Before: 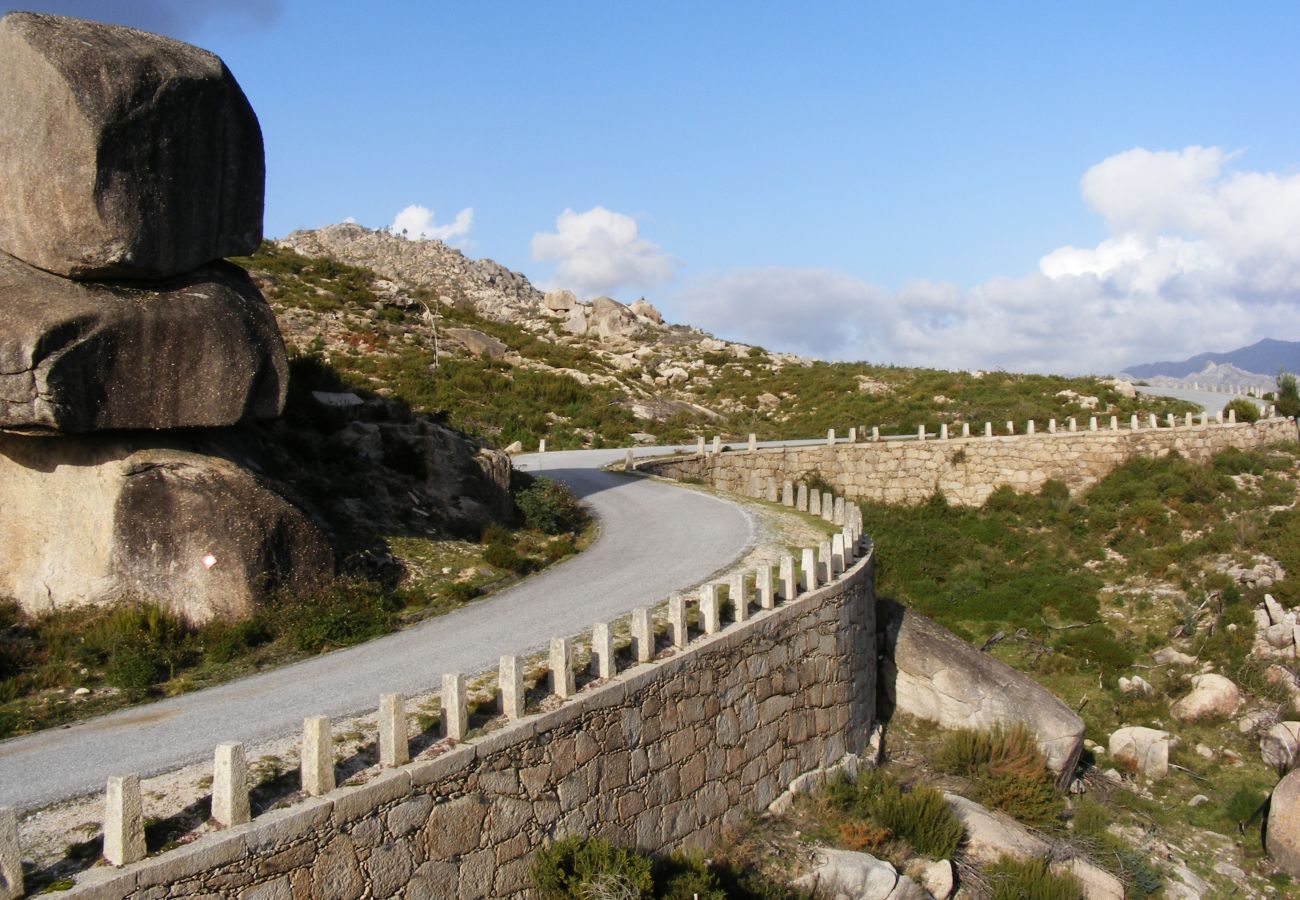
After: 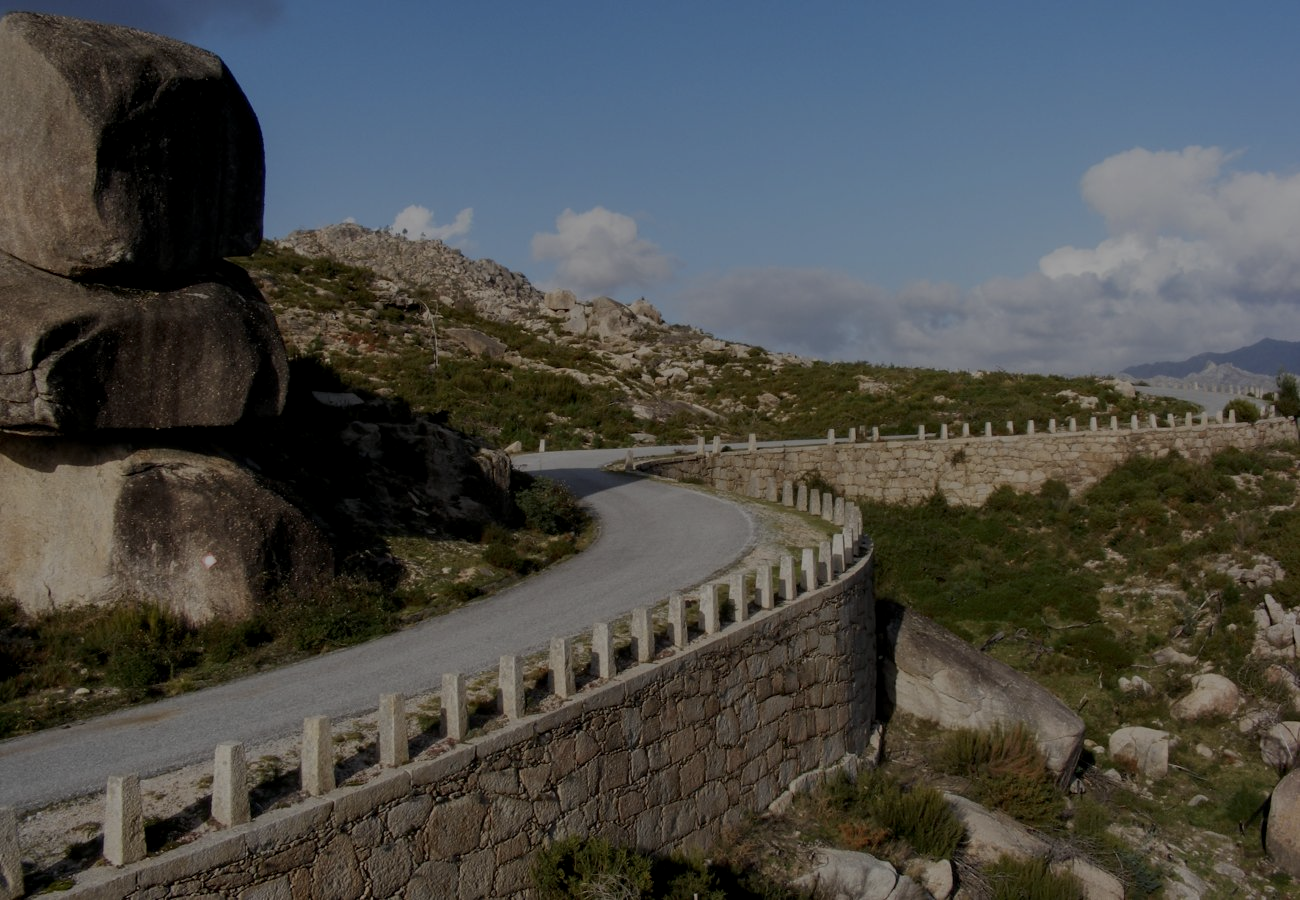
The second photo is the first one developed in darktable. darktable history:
local contrast: on, module defaults
exposure: black level correction 0, exposure -0.766 EV
